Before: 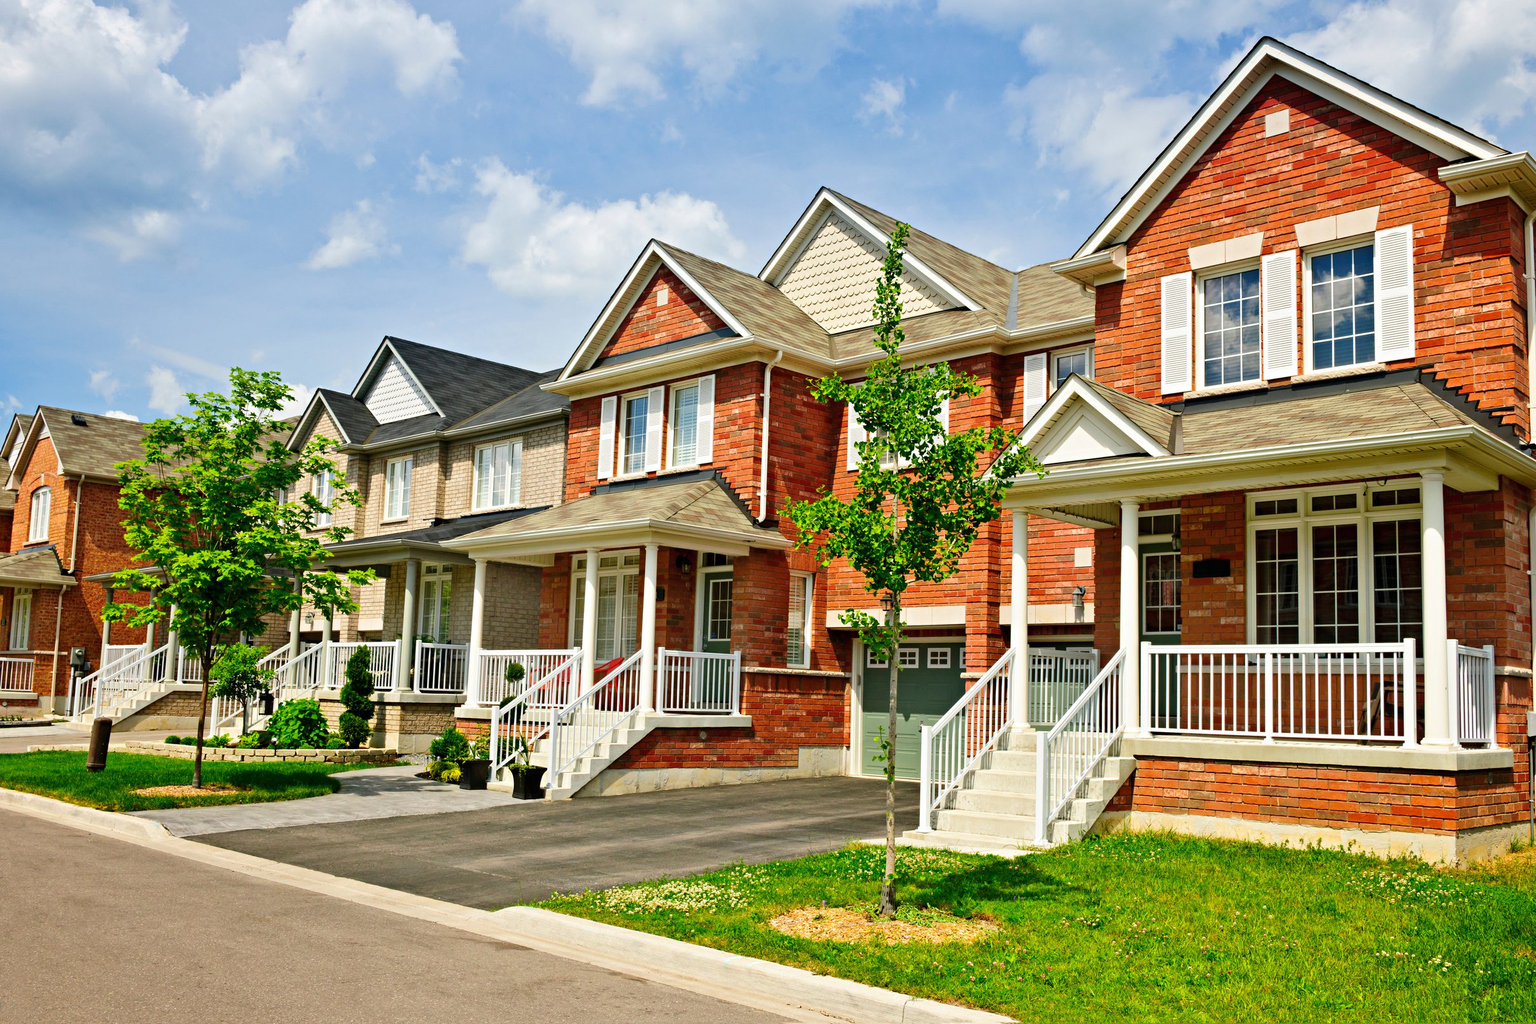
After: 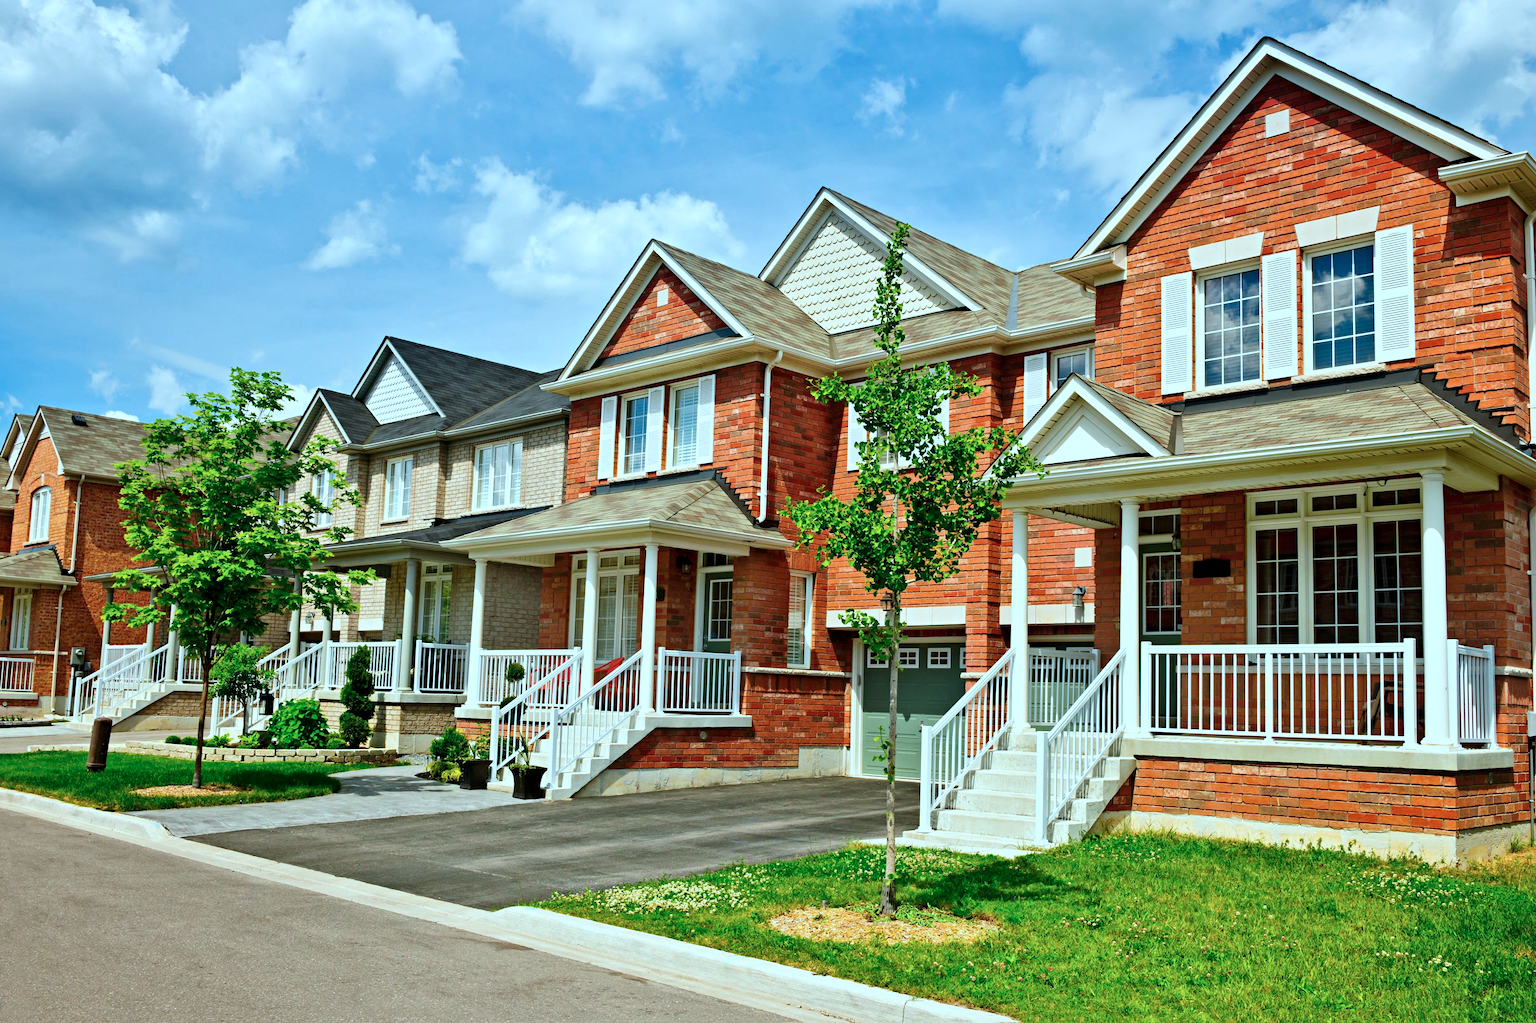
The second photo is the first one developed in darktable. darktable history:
local contrast: mode bilateral grid, contrast 20, coarseness 50, detail 120%, midtone range 0.2
color correction: highlights a* -11.71, highlights b* -15.58
